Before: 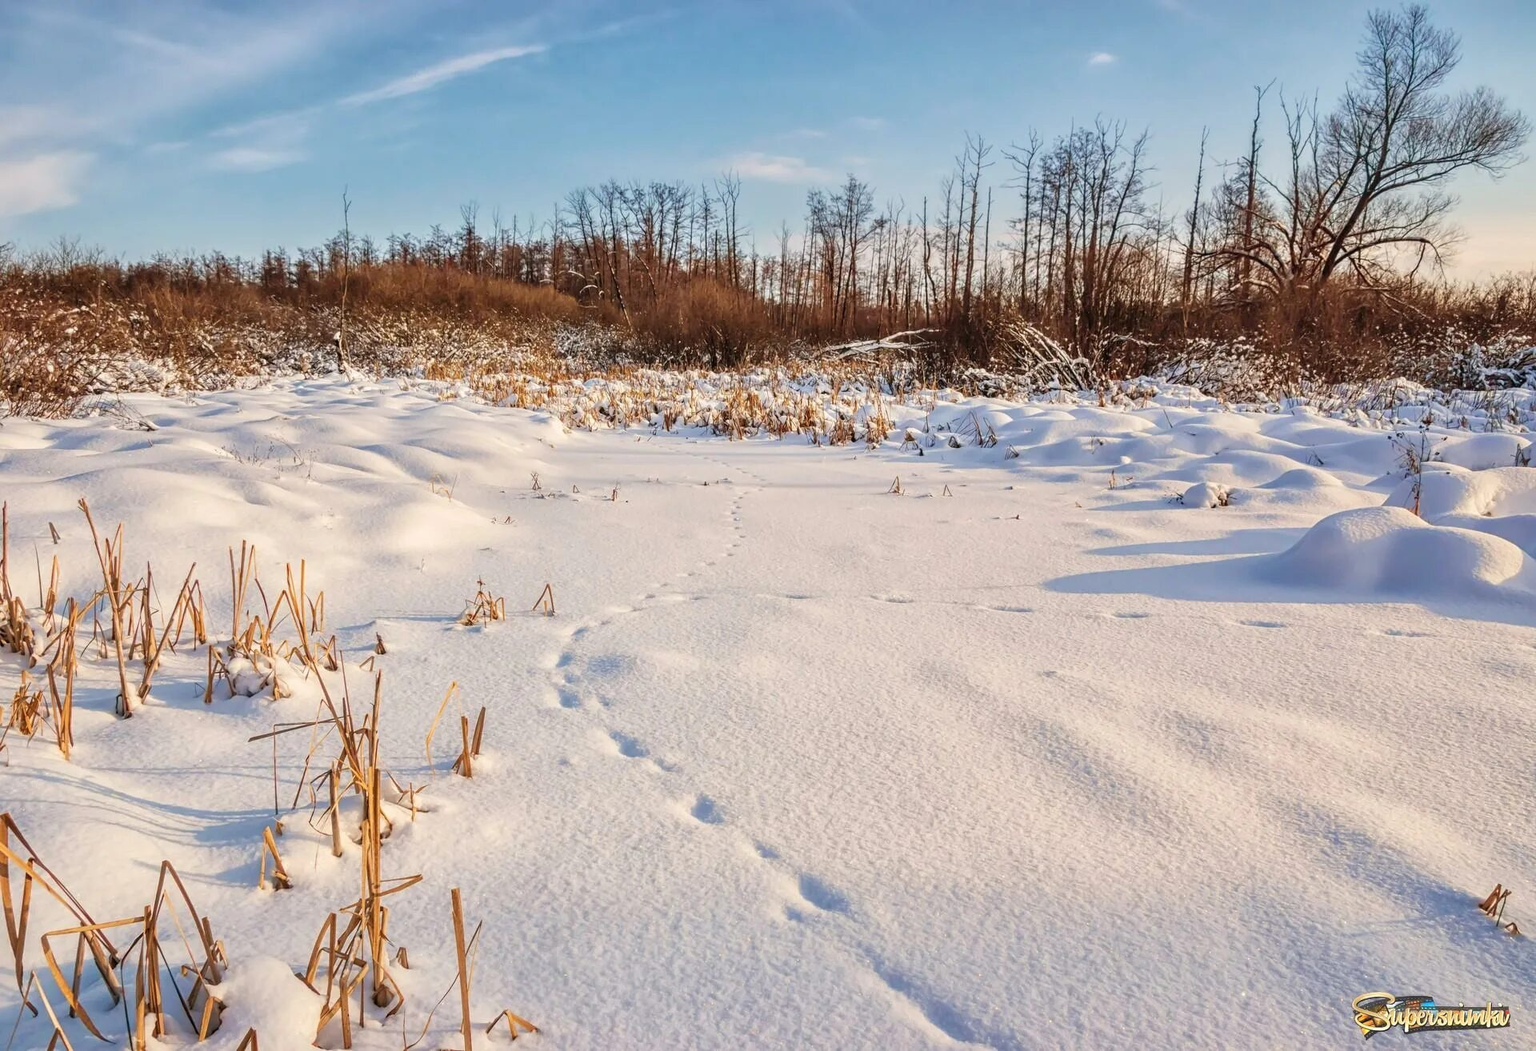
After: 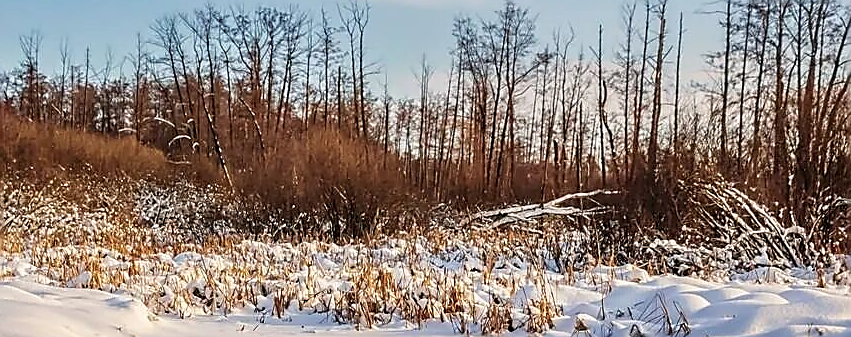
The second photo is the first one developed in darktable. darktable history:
base curve: preserve colors none
sharpen: radius 1.41, amount 1.258, threshold 0.825
crop: left 28.962%, top 16.864%, right 26.704%, bottom 57.478%
